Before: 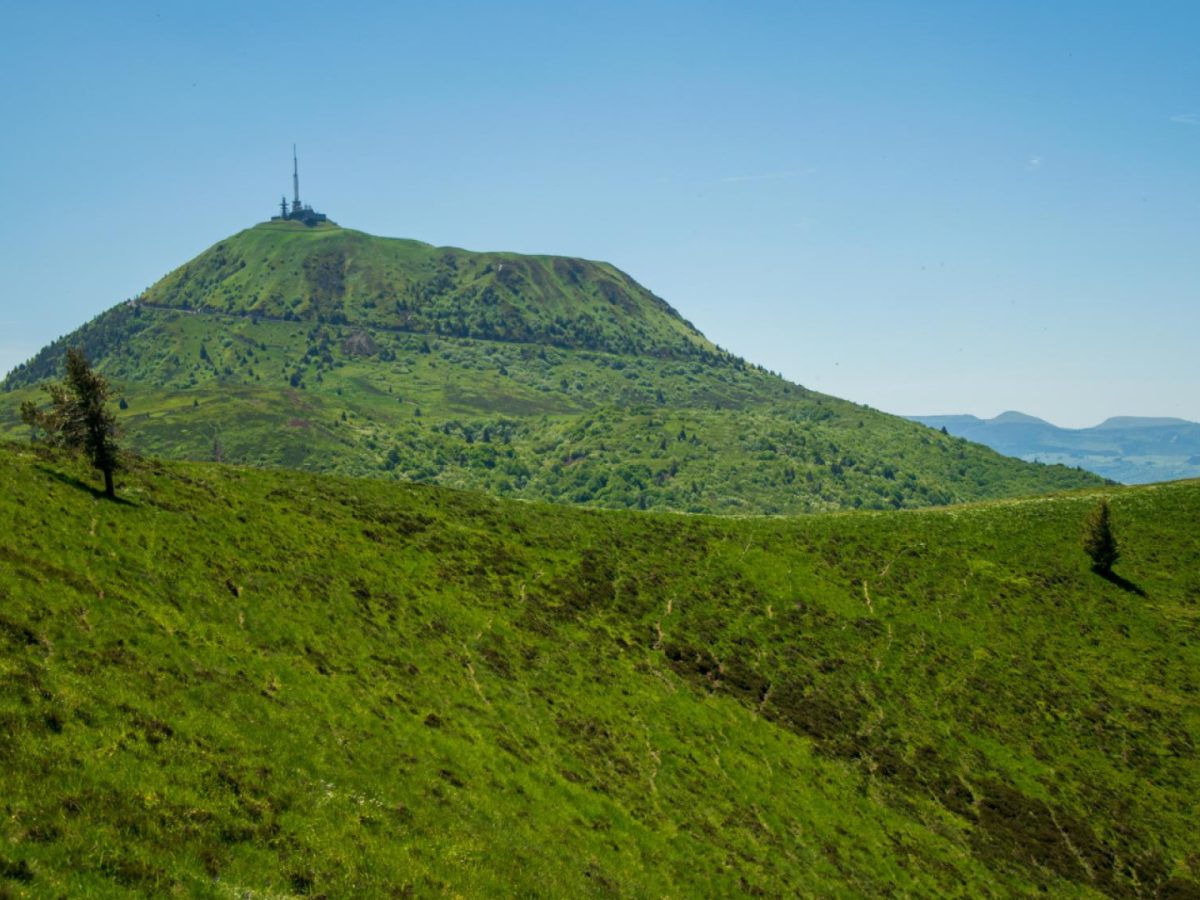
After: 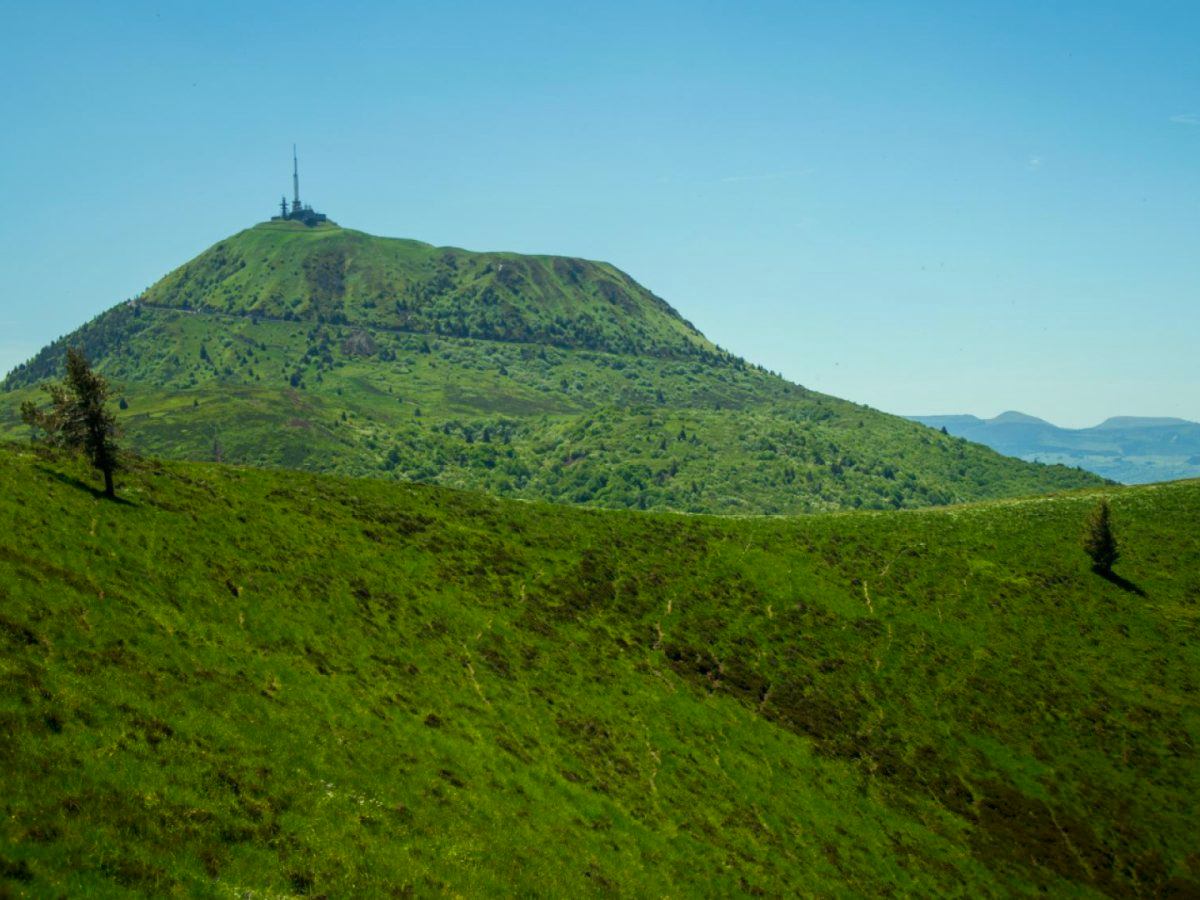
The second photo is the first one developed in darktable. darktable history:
shadows and highlights: shadows -70.43, highlights 34.42, soften with gaussian
color correction: highlights a* -8.68, highlights b* 3.16
